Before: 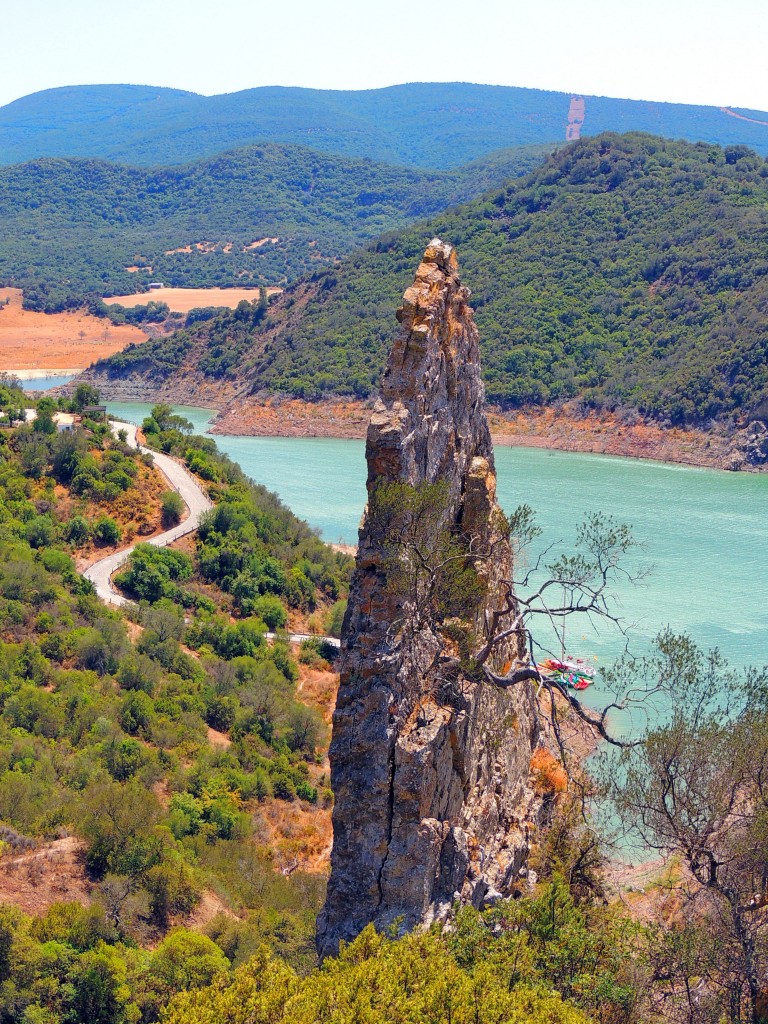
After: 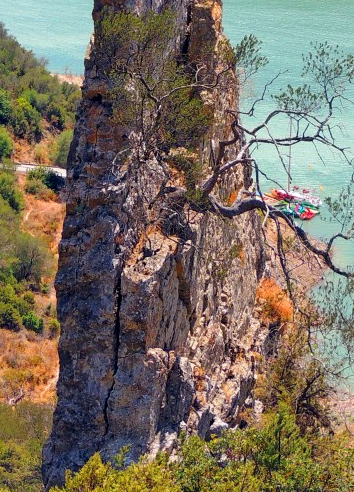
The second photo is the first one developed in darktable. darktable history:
local contrast: mode bilateral grid, contrast 19, coarseness 51, detail 120%, midtone range 0.2
crop: left 35.749%, top 45.928%, right 18.116%, bottom 5.966%
